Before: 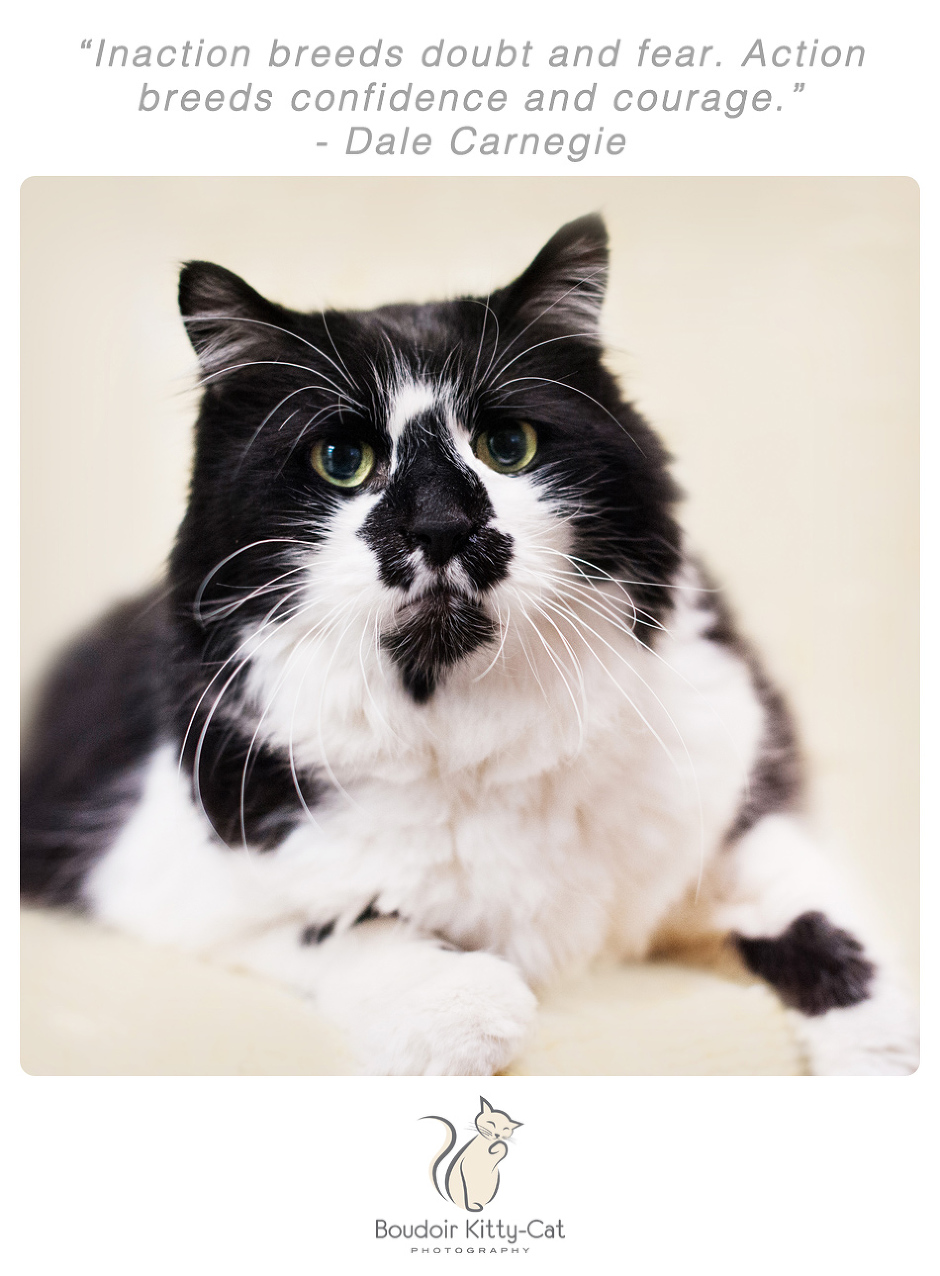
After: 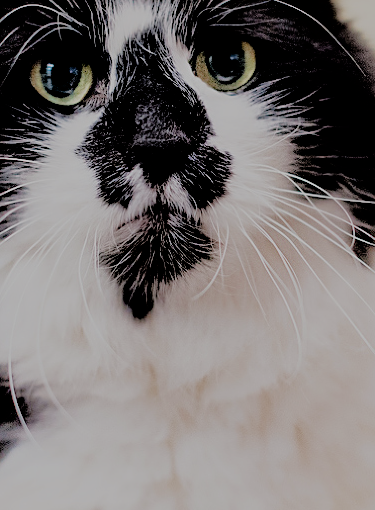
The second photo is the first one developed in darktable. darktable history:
crop: left 30%, top 30%, right 30%, bottom 30%
tone equalizer: -8 EV 0.001 EV, -7 EV -0.004 EV, -6 EV 0.009 EV, -5 EV 0.032 EV, -4 EV 0.276 EV, -3 EV 0.644 EV, -2 EV 0.584 EV, -1 EV 0.187 EV, +0 EV 0.024 EV
sharpen: on, module defaults
filmic rgb: black relative exposure -4.42 EV, white relative exposure 6.58 EV, hardness 1.85, contrast 0.5
exposure: black level correction 0.009, exposure 0.119 EV, compensate highlight preservation false
